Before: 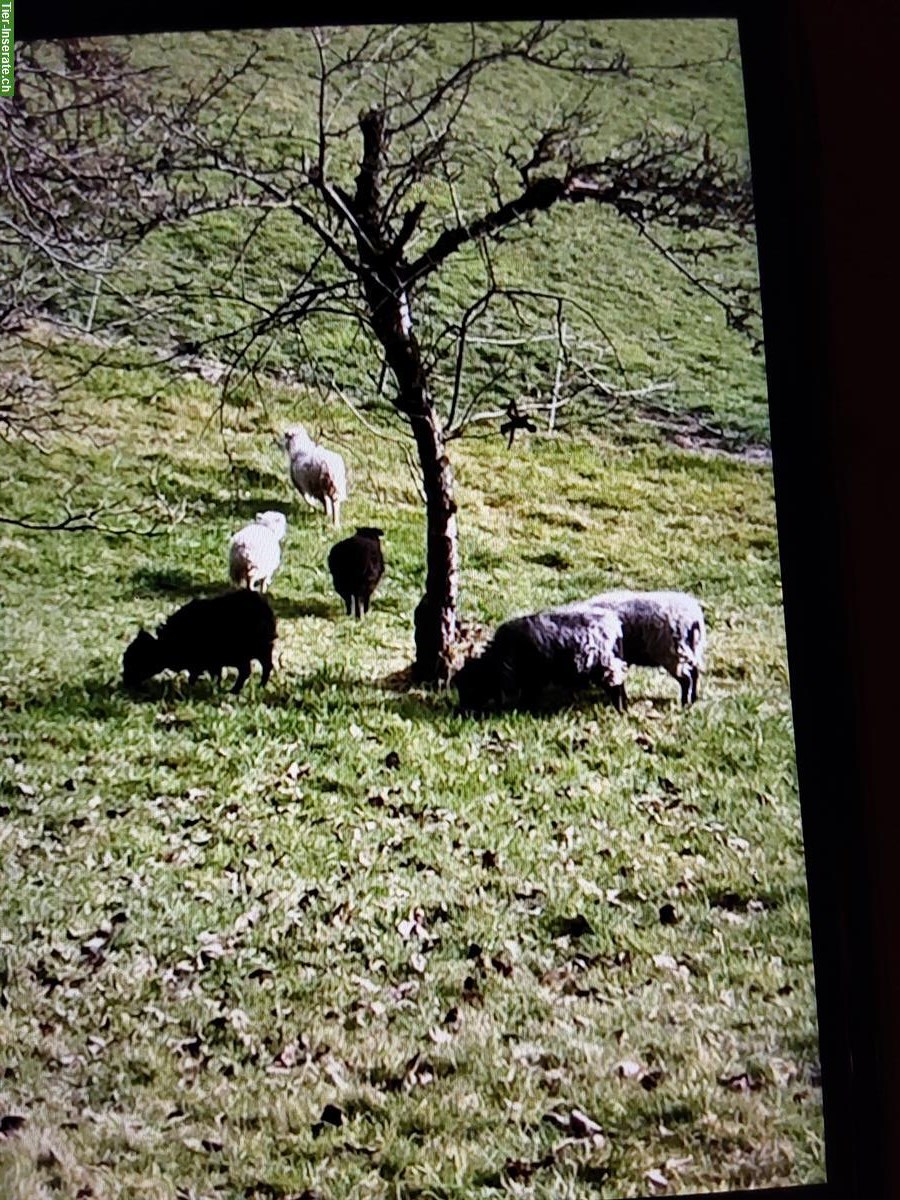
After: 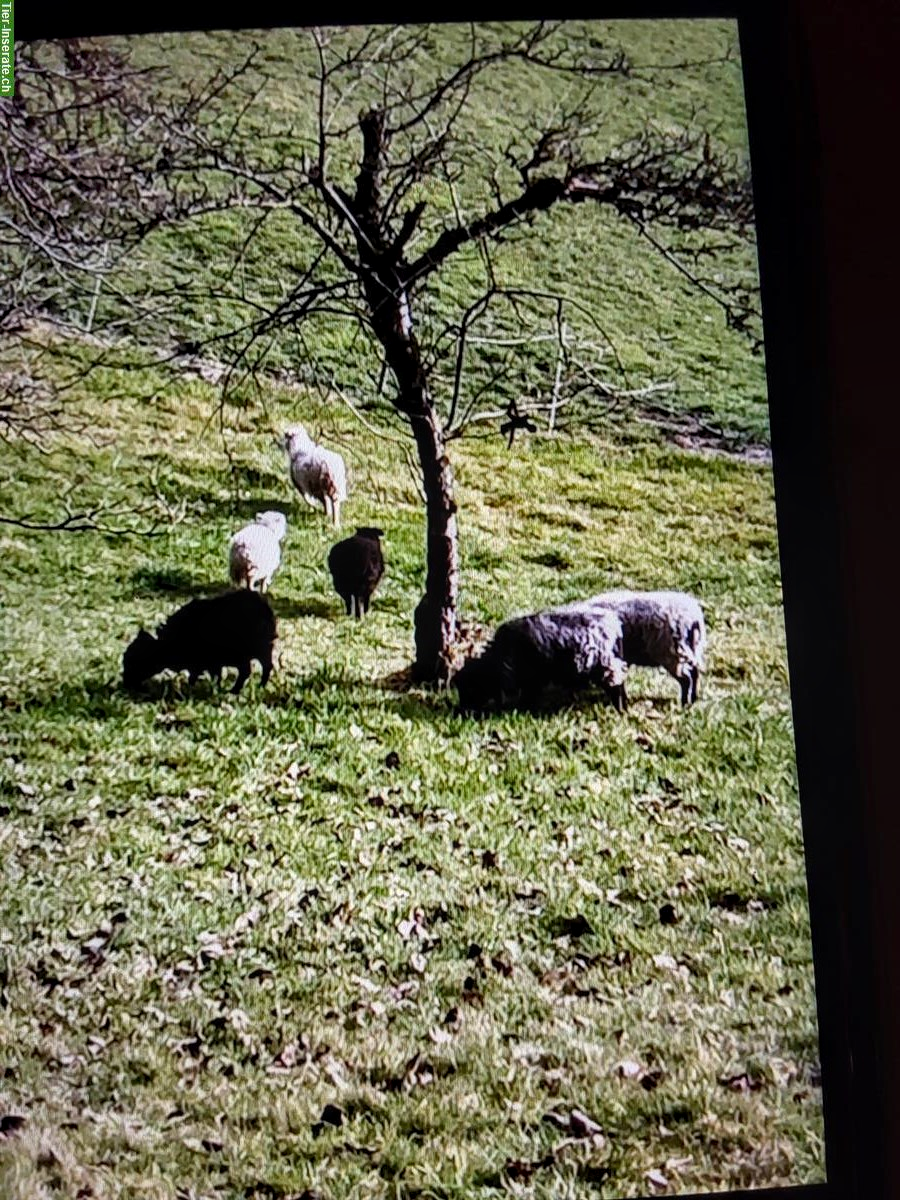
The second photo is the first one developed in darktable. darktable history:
local contrast: on, module defaults
contrast brightness saturation: saturation 0.097
